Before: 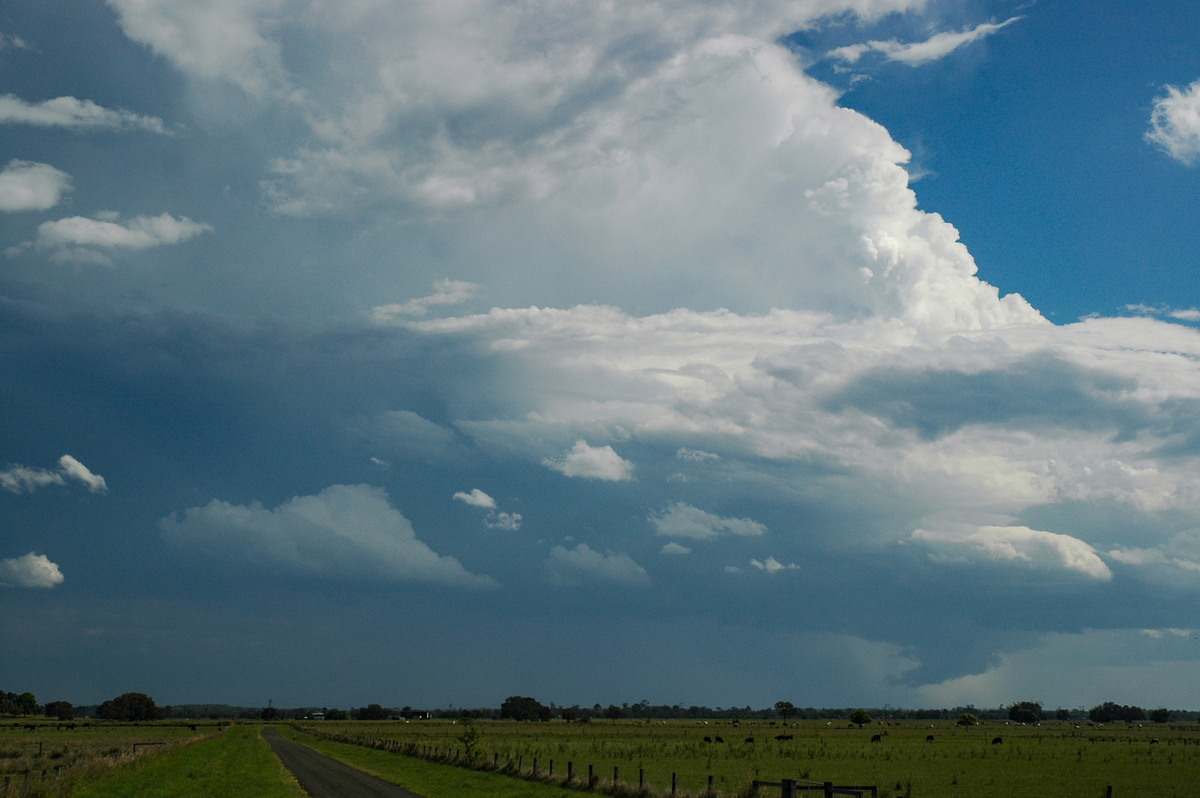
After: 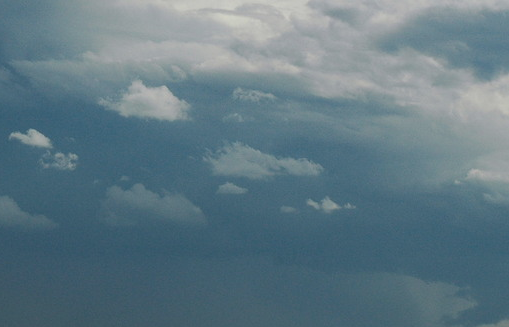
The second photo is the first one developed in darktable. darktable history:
contrast brightness saturation: saturation -0.088
crop: left 37.003%, top 45.126%, right 20.566%, bottom 13.788%
